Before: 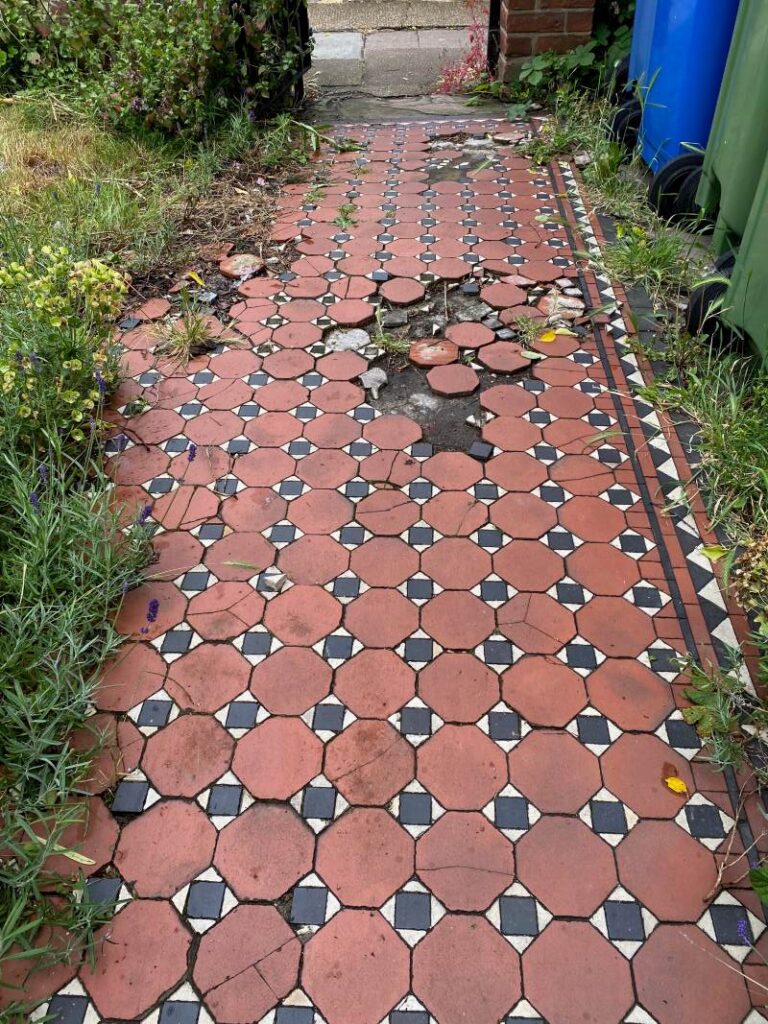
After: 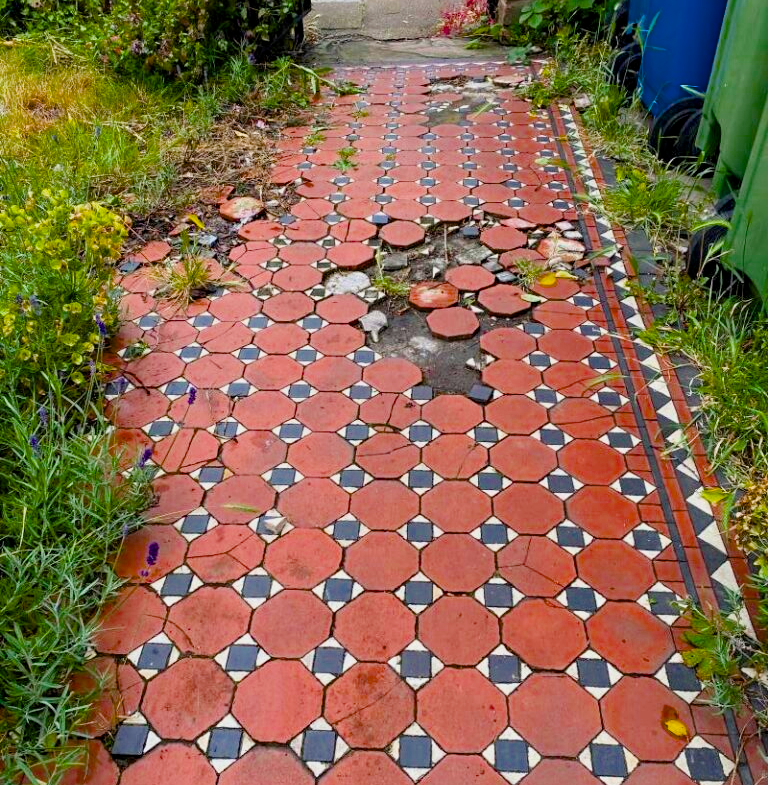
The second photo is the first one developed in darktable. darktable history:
filmic rgb: black relative exposure -16 EV, white relative exposure 4.06 EV, target black luminance 0%, hardness 7.59, latitude 72.9%, contrast 0.908, highlights saturation mix 10.36%, shadows ↔ highlights balance -0.367%
color balance rgb: linear chroma grading › global chroma 19.04%, perceptual saturation grading › global saturation 29.62%, saturation formula JzAzBz (2021)
crop: top 5.638%, bottom 17.7%
exposure: black level correction 0.001, exposure 0.499 EV, compensate highlight preservation false
